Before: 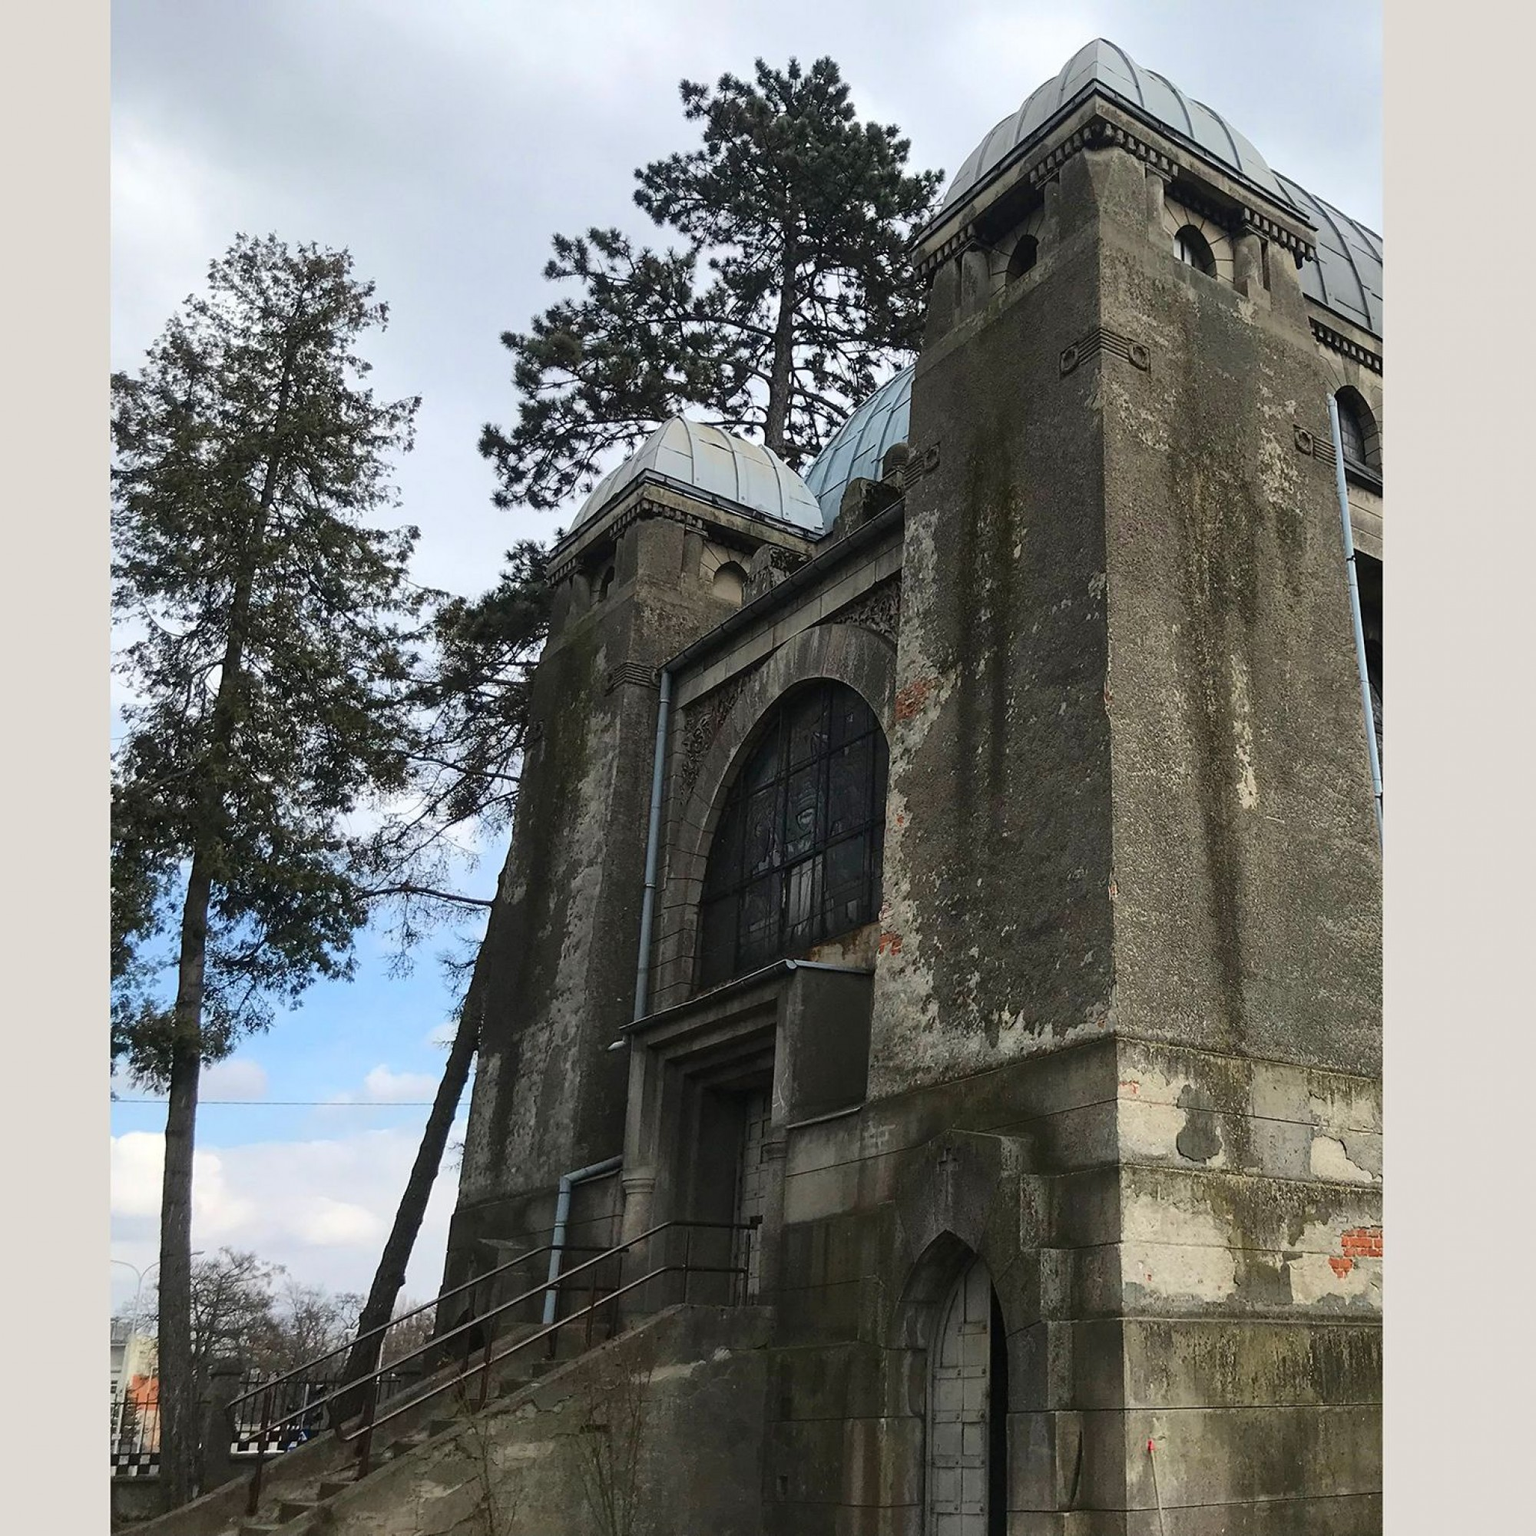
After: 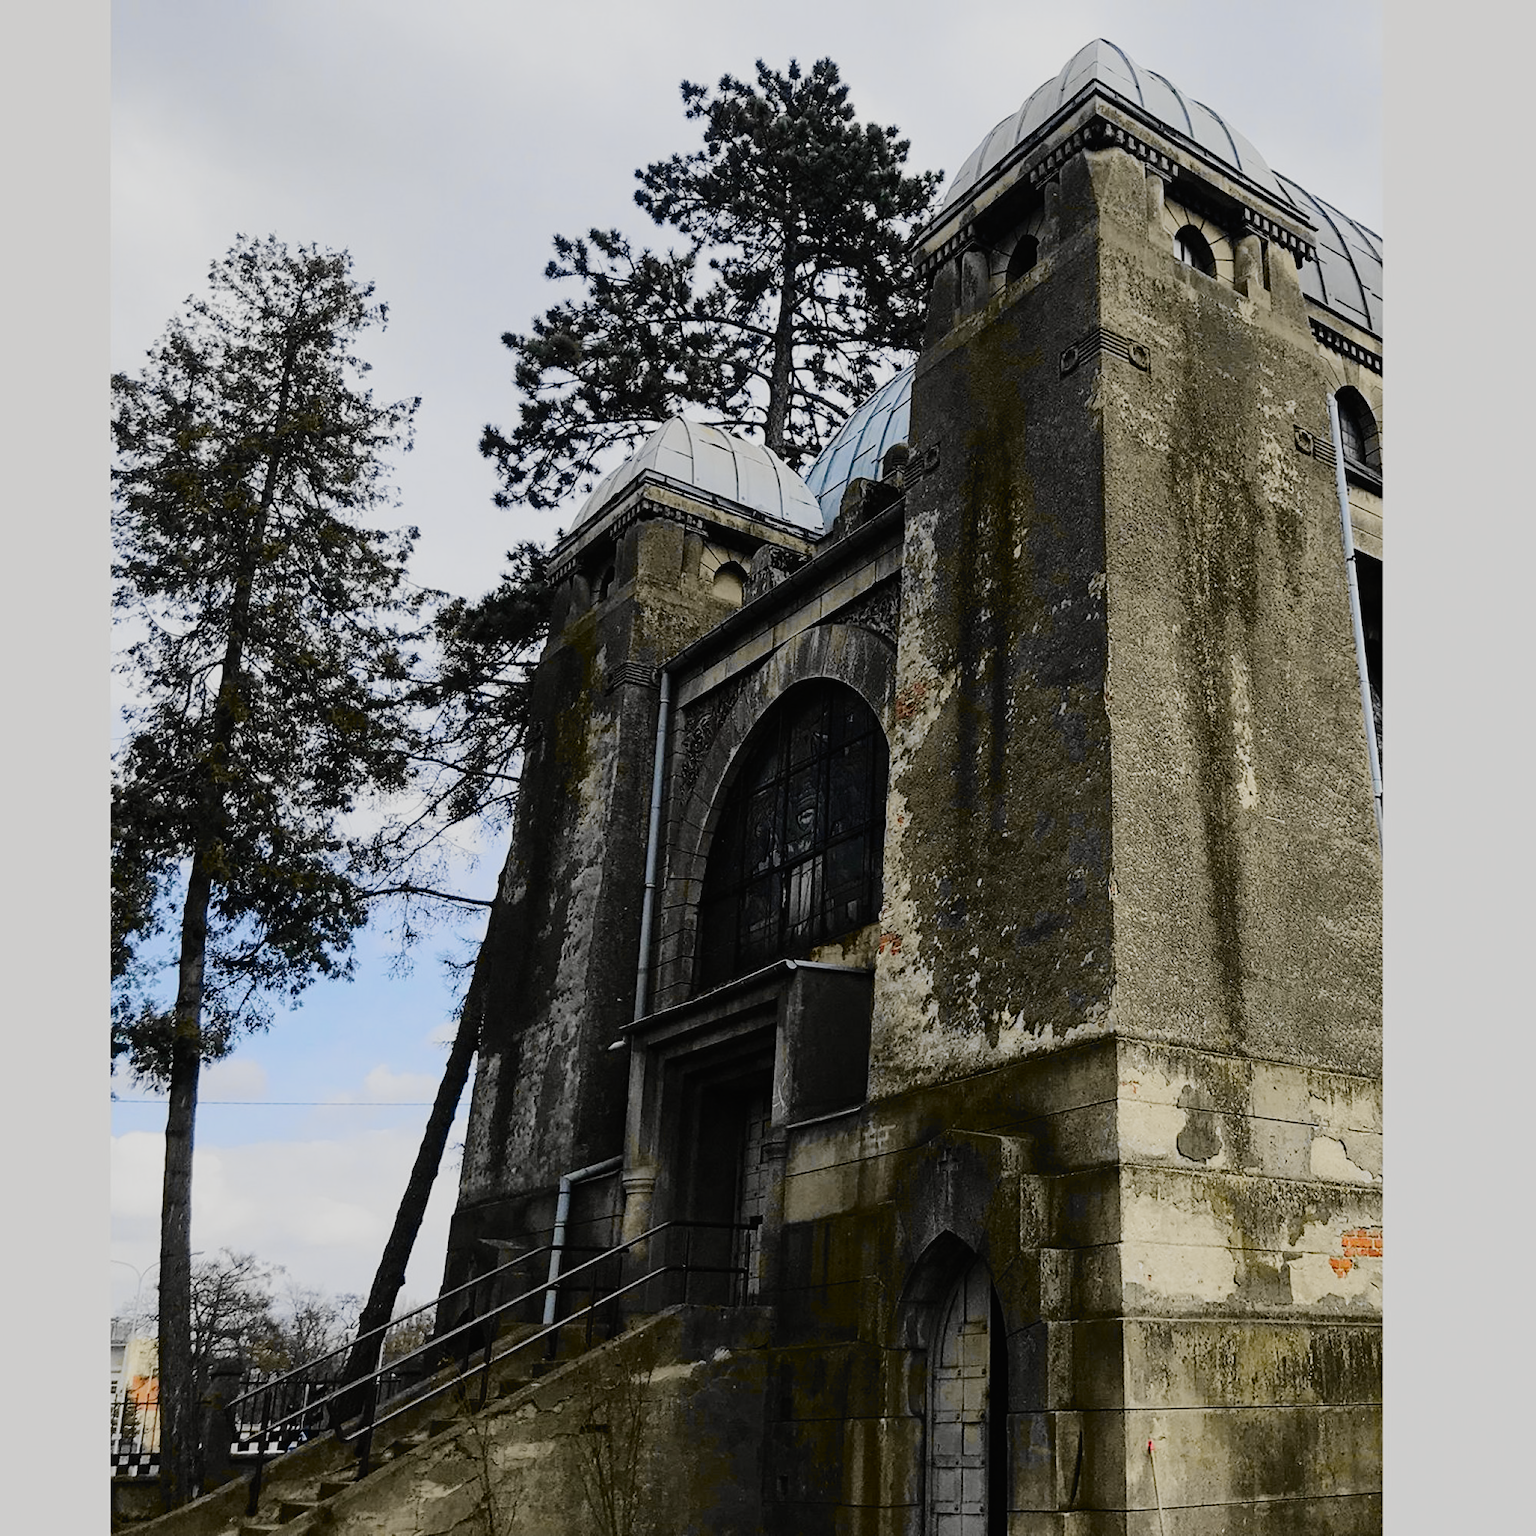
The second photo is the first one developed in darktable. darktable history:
filmic rgb: black relative exposure -7.65 EV, white relative exposure 4.56 EV, hardness 3.61, add noise in highlights 0.001, preserve chrominance no, color science v3 (2019), use custom middle-gray values true, contrast in highlights soft
haze removal: compatibility mode true, adaptive false
tone curve: curves: ch0 [(0, 0.01) (0.097, 0.07) (0.204, 0.173) (0.447, 0.517) (0.539, 0.624) (0.733, 0.791) (0.879, 0.898) (1, 0.98)]; ch1 [(0, 0) (0.393, 0.415) (0.447, 0.448) (0.485, 0.494) (0.523, 0.509) (0.545, 0.541) (0.574, 0.561) (0.648, 0.674) (1, 1)]; ch2 [(0, 0) (0.369, 0.388) (0.449, 0.431) (0.499, 0.5) (0.521, 0.51) (0.53, 0.54) (0.564, 0.569) (0.674, 0.735) (1, 1)], color space Lab, independent channels, preserve colors none
